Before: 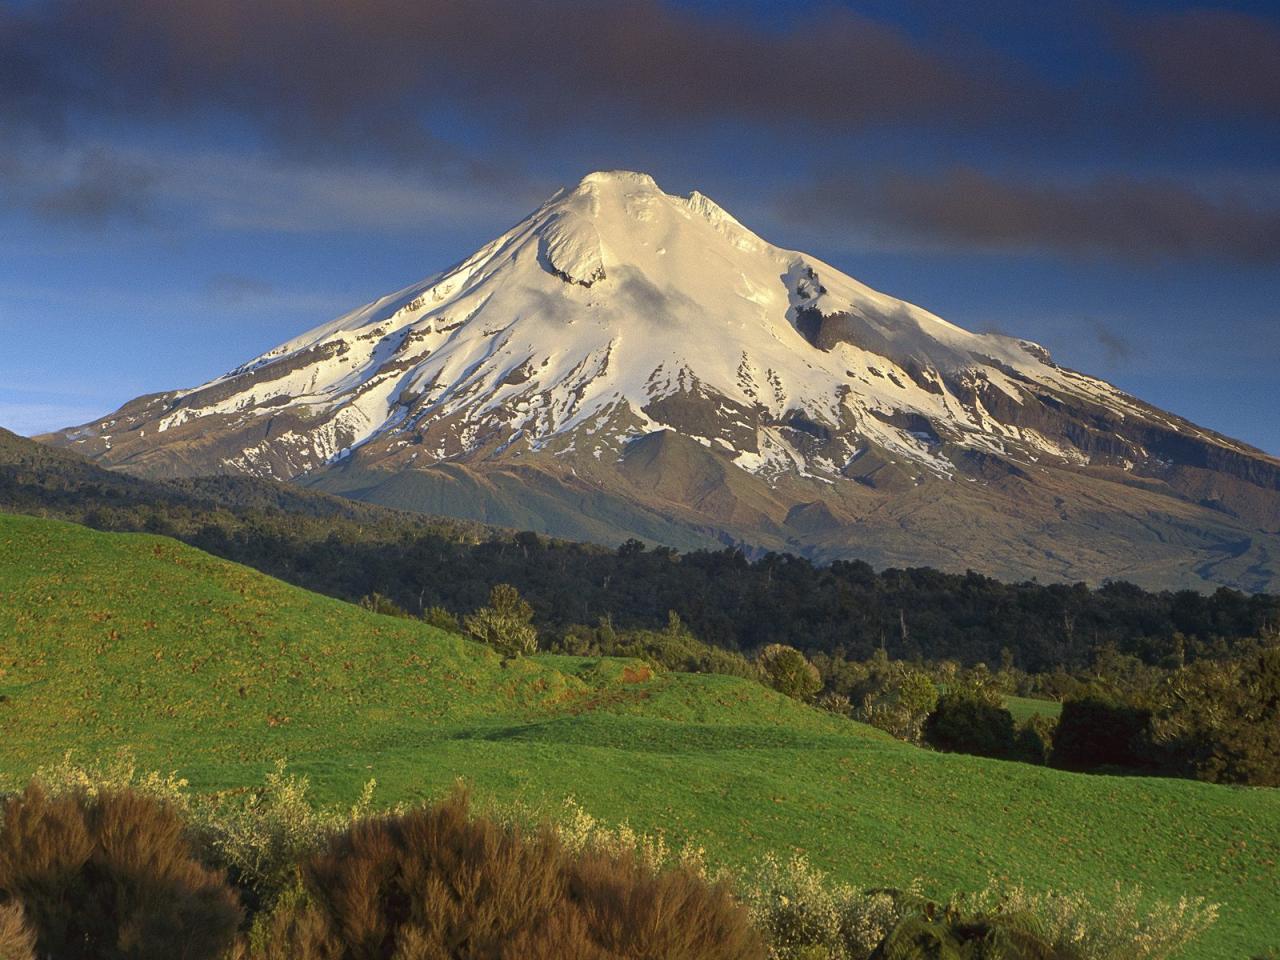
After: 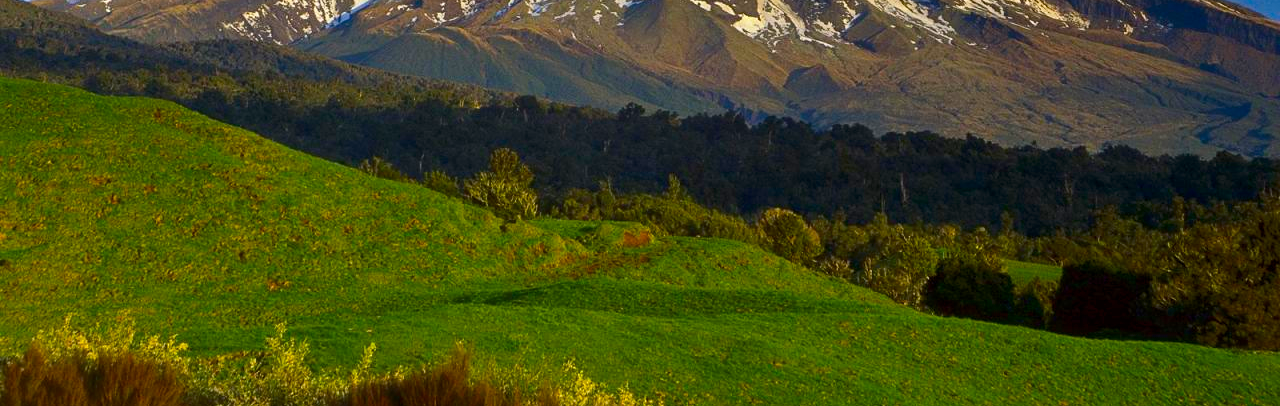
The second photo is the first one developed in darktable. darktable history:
color balance rgb: power › hue 328.94°, linear chroma grading › global chroma 9.14%, perceptual saturation grading › global saturation 30.155%
crop: top 45.469%, bottom 12.148%
contrast brightness saturation: contrast 0.134, brightness -0.052, saturation 0.151
exposure: black level correction 0.004, exposure 0.015 EV, compensate exposure bias true, compensate highlight preservation false
